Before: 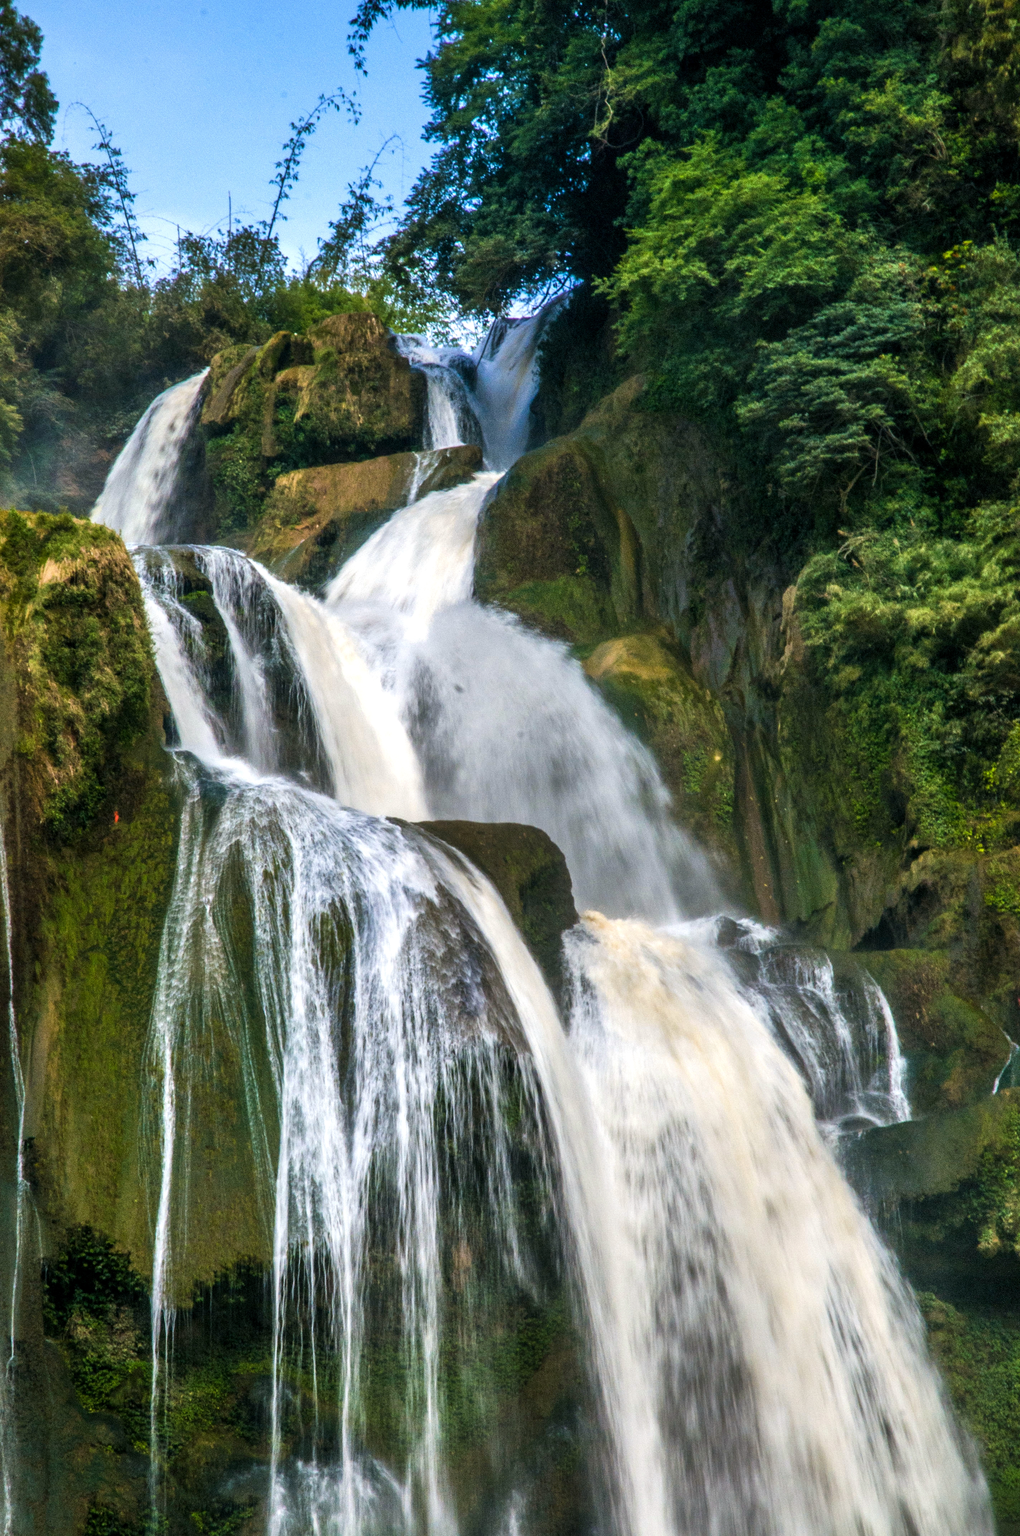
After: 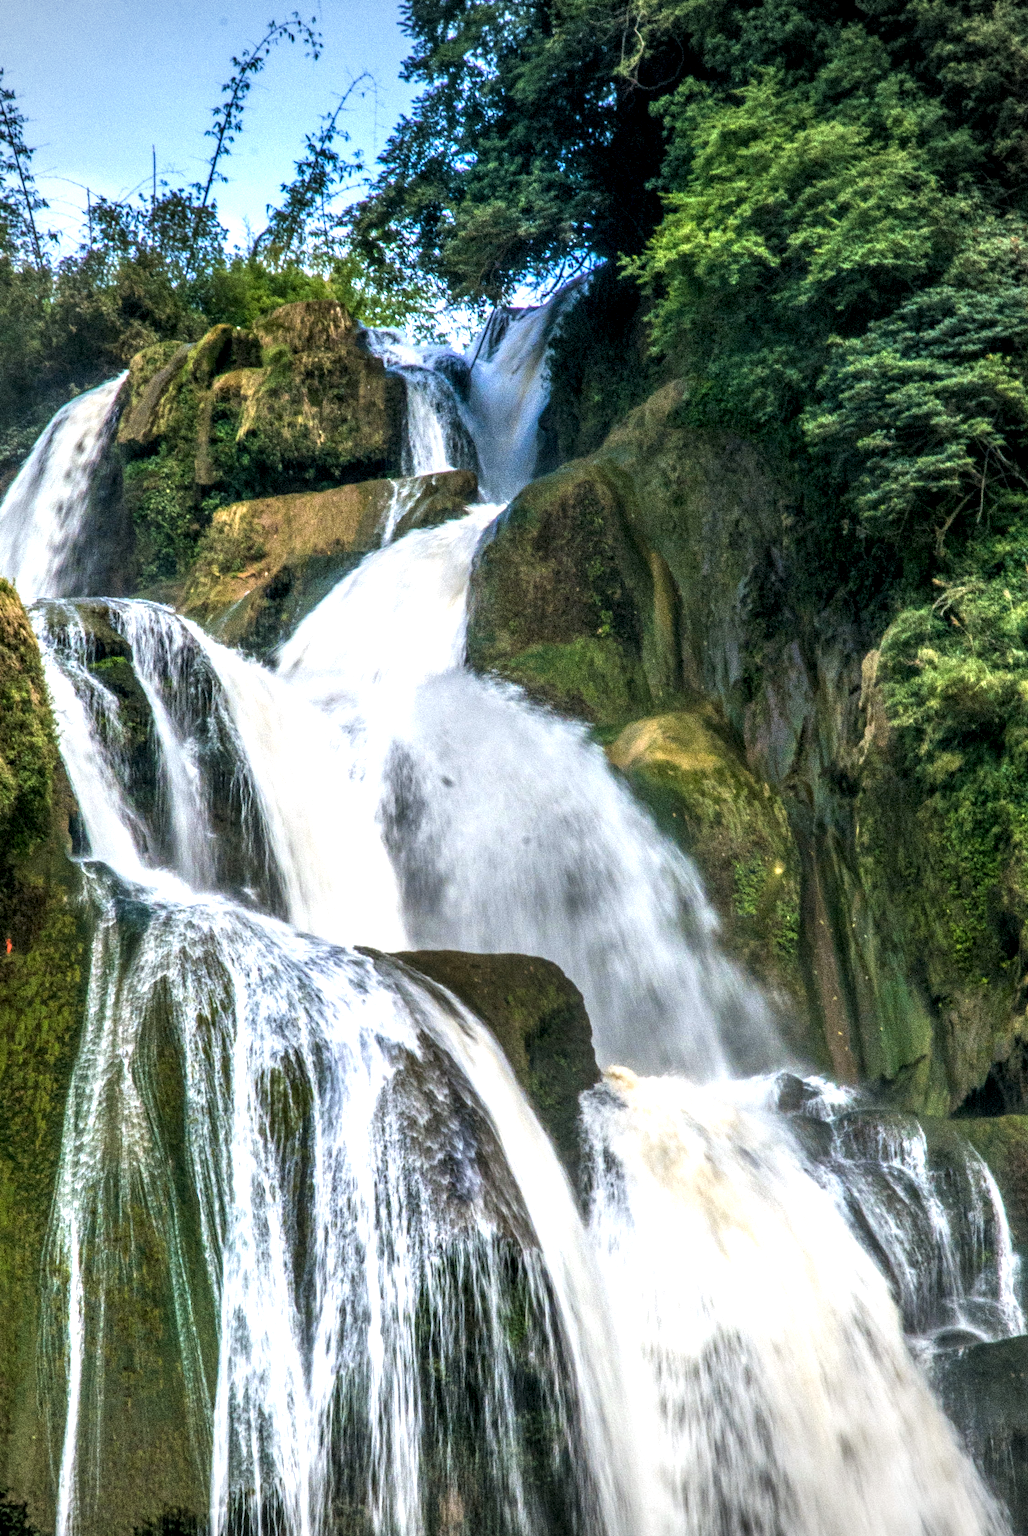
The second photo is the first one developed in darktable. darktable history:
white balance: red 0.982, blue 1.018
exposure: exposure 0.376 EV, compensate highlight preservation false
local contrast: detail 150%
crop and rotate: left 10.77%, top 5.1%, right 10.41%, bottom 16.76%
rotate and perspective: automatic cropping off
vignetting: center (-0.15, 0.013)
